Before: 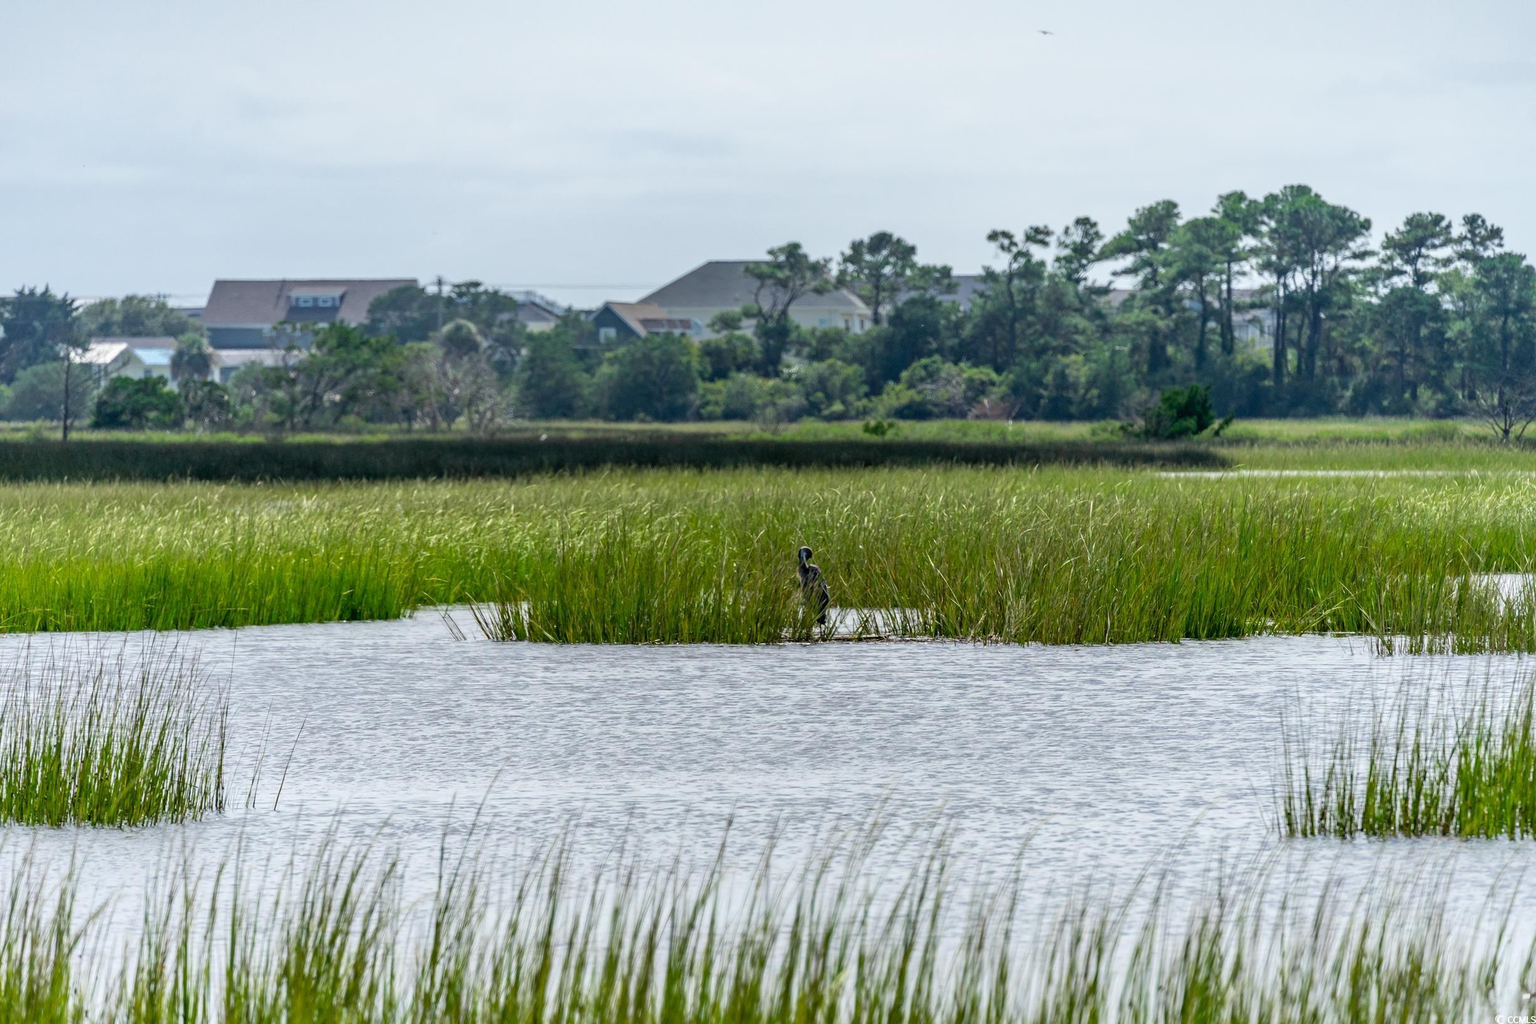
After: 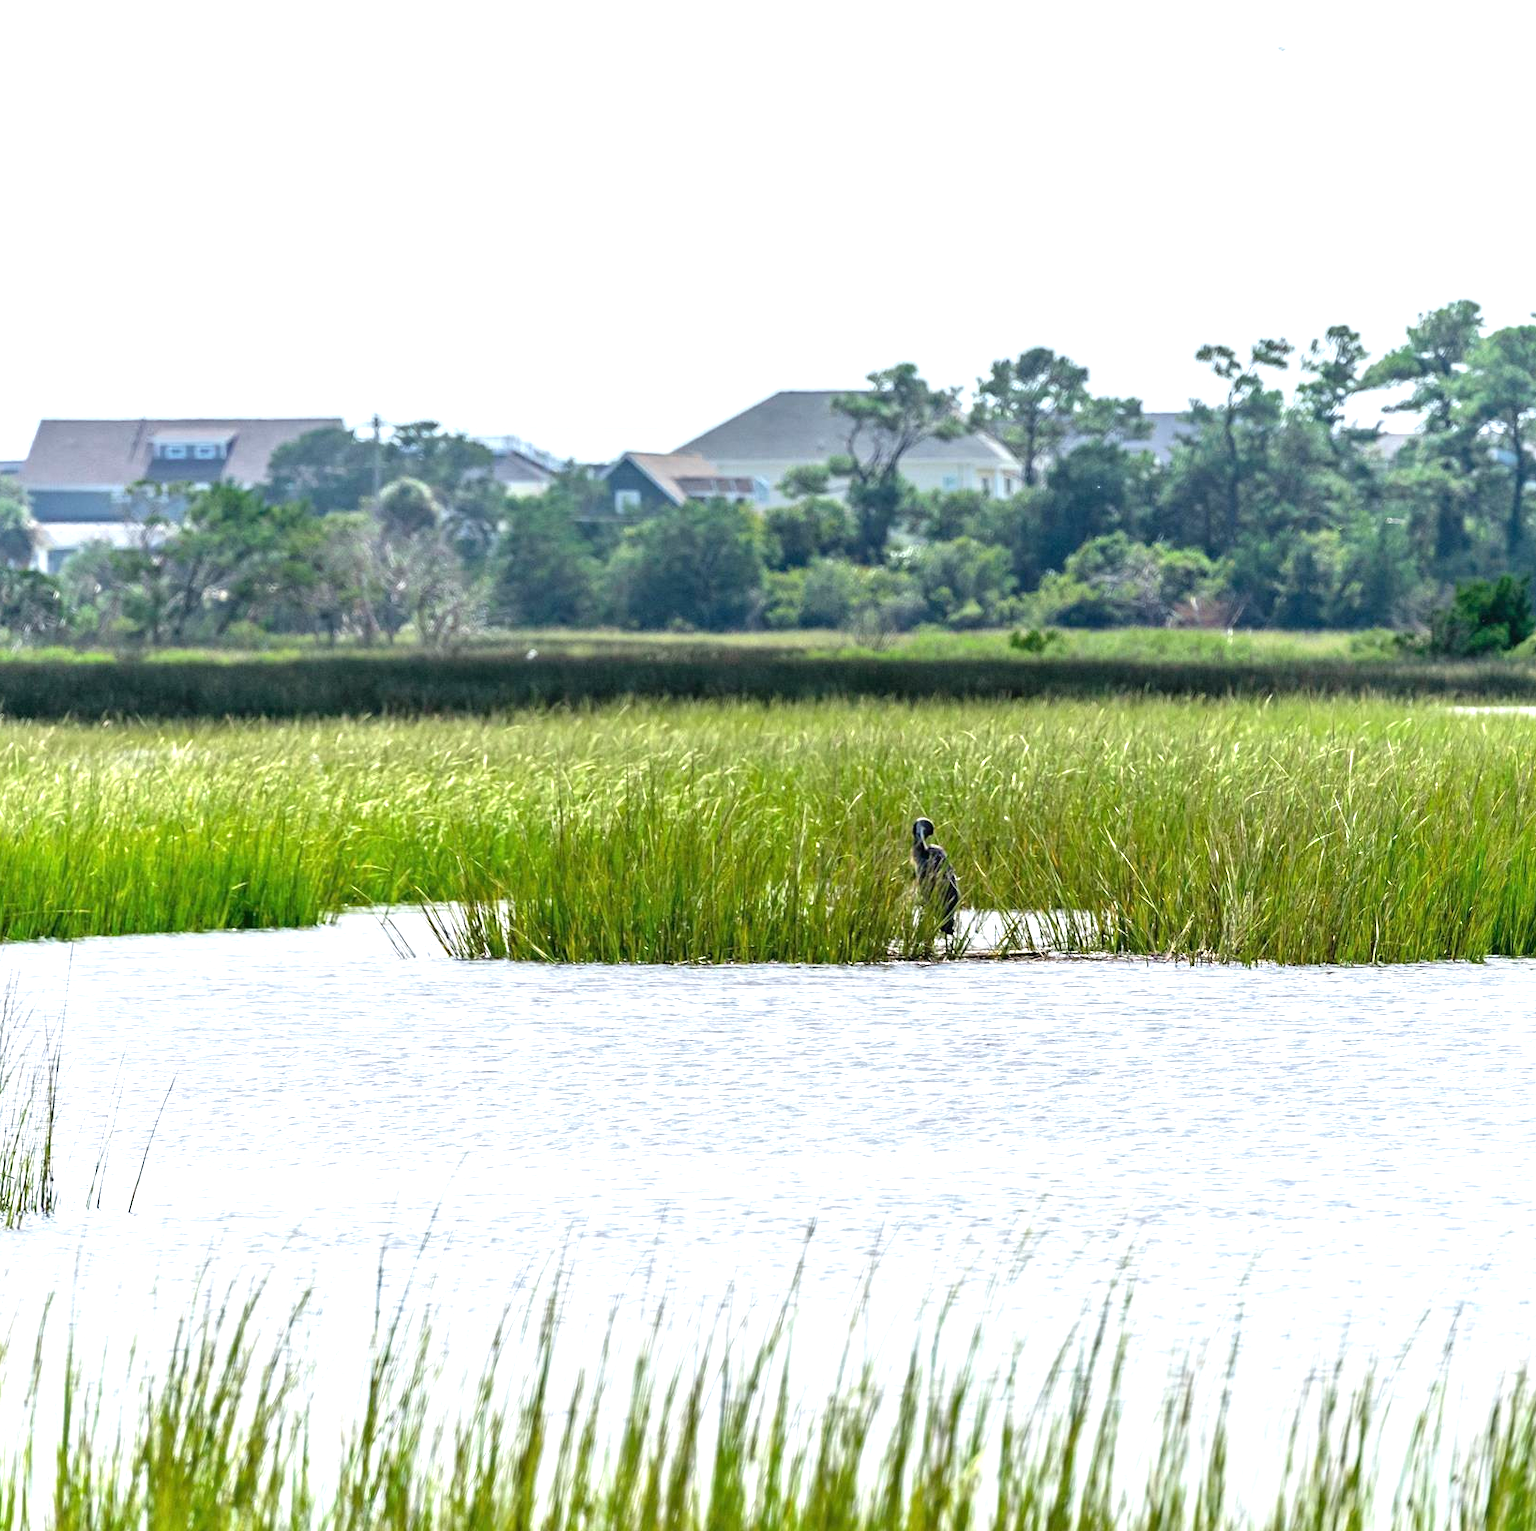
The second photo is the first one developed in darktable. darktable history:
exposure: black level correction 0, exposure 1.105 EV, compensate highlight preservation false
crop and rotate: left 12.276%, right 20.84%
